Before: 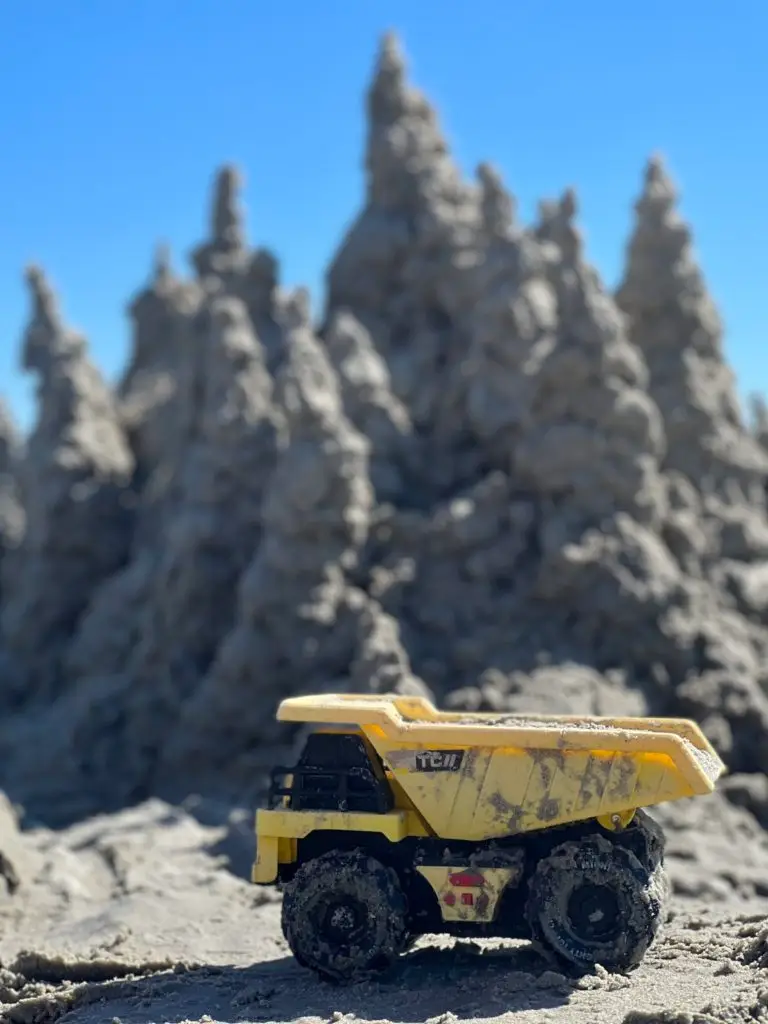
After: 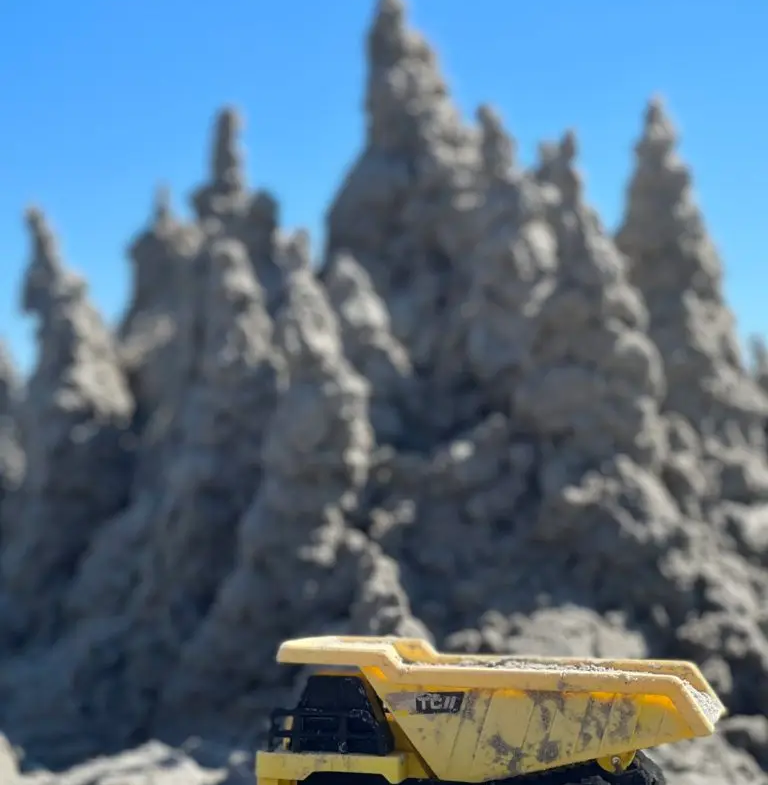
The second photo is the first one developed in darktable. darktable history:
crop: top 5.667%, bottom 17.637%
white balance: emerald 1
